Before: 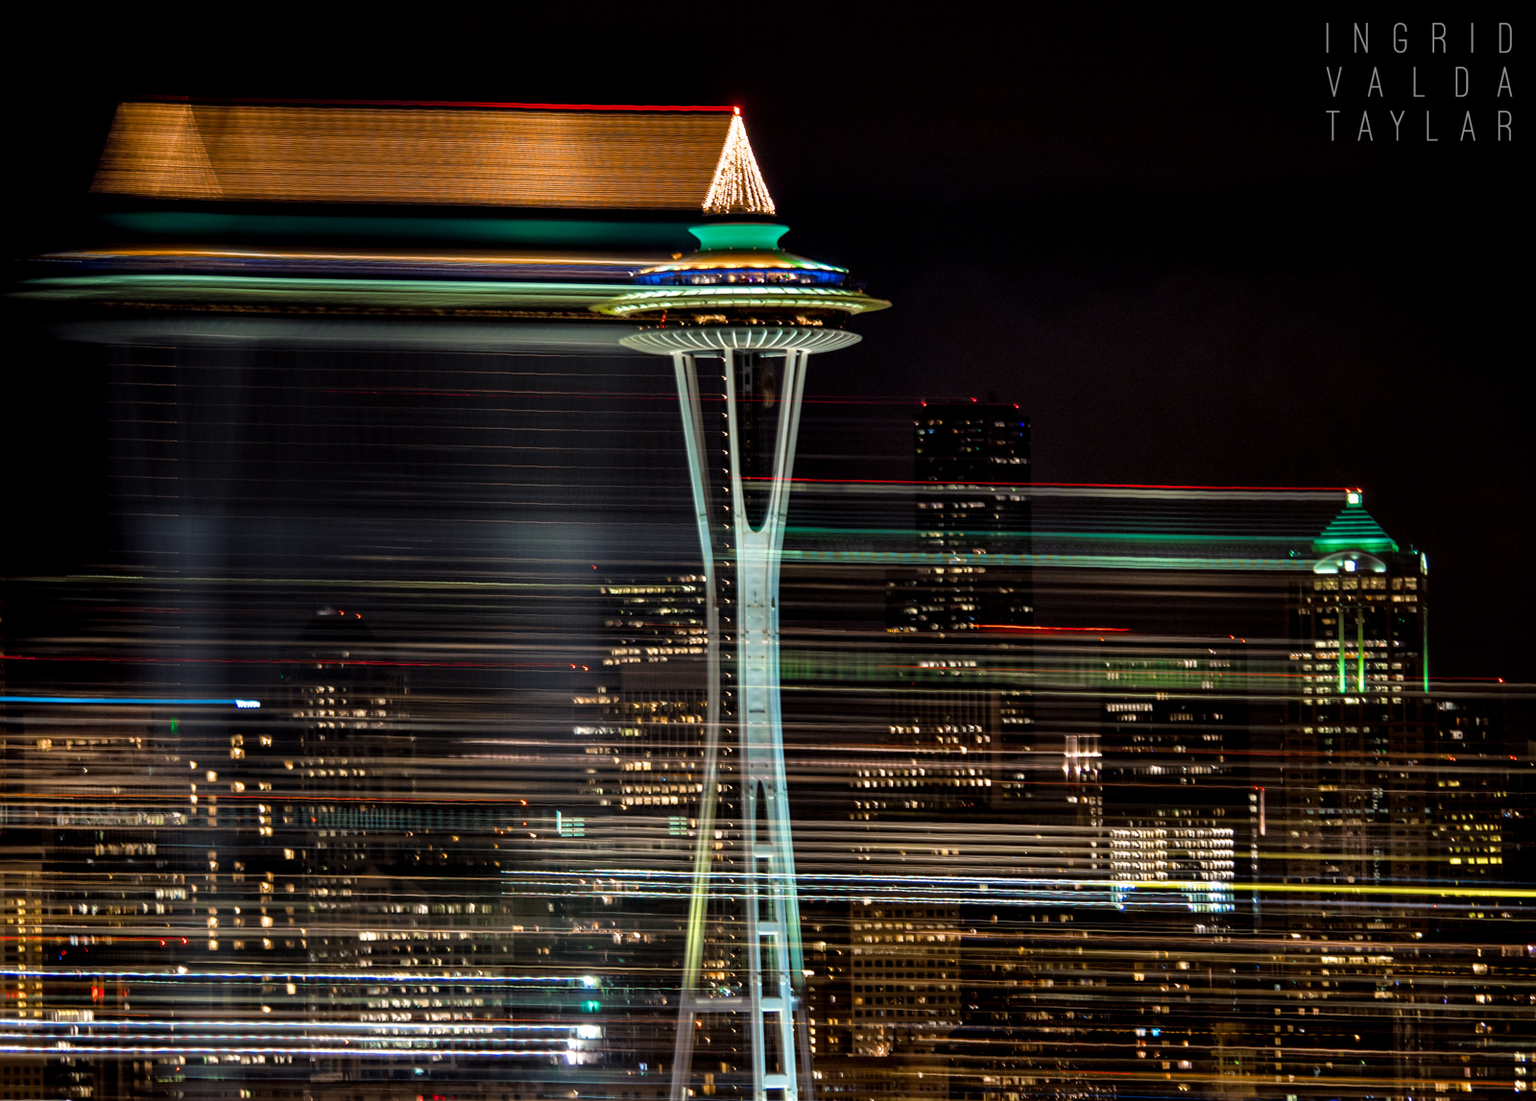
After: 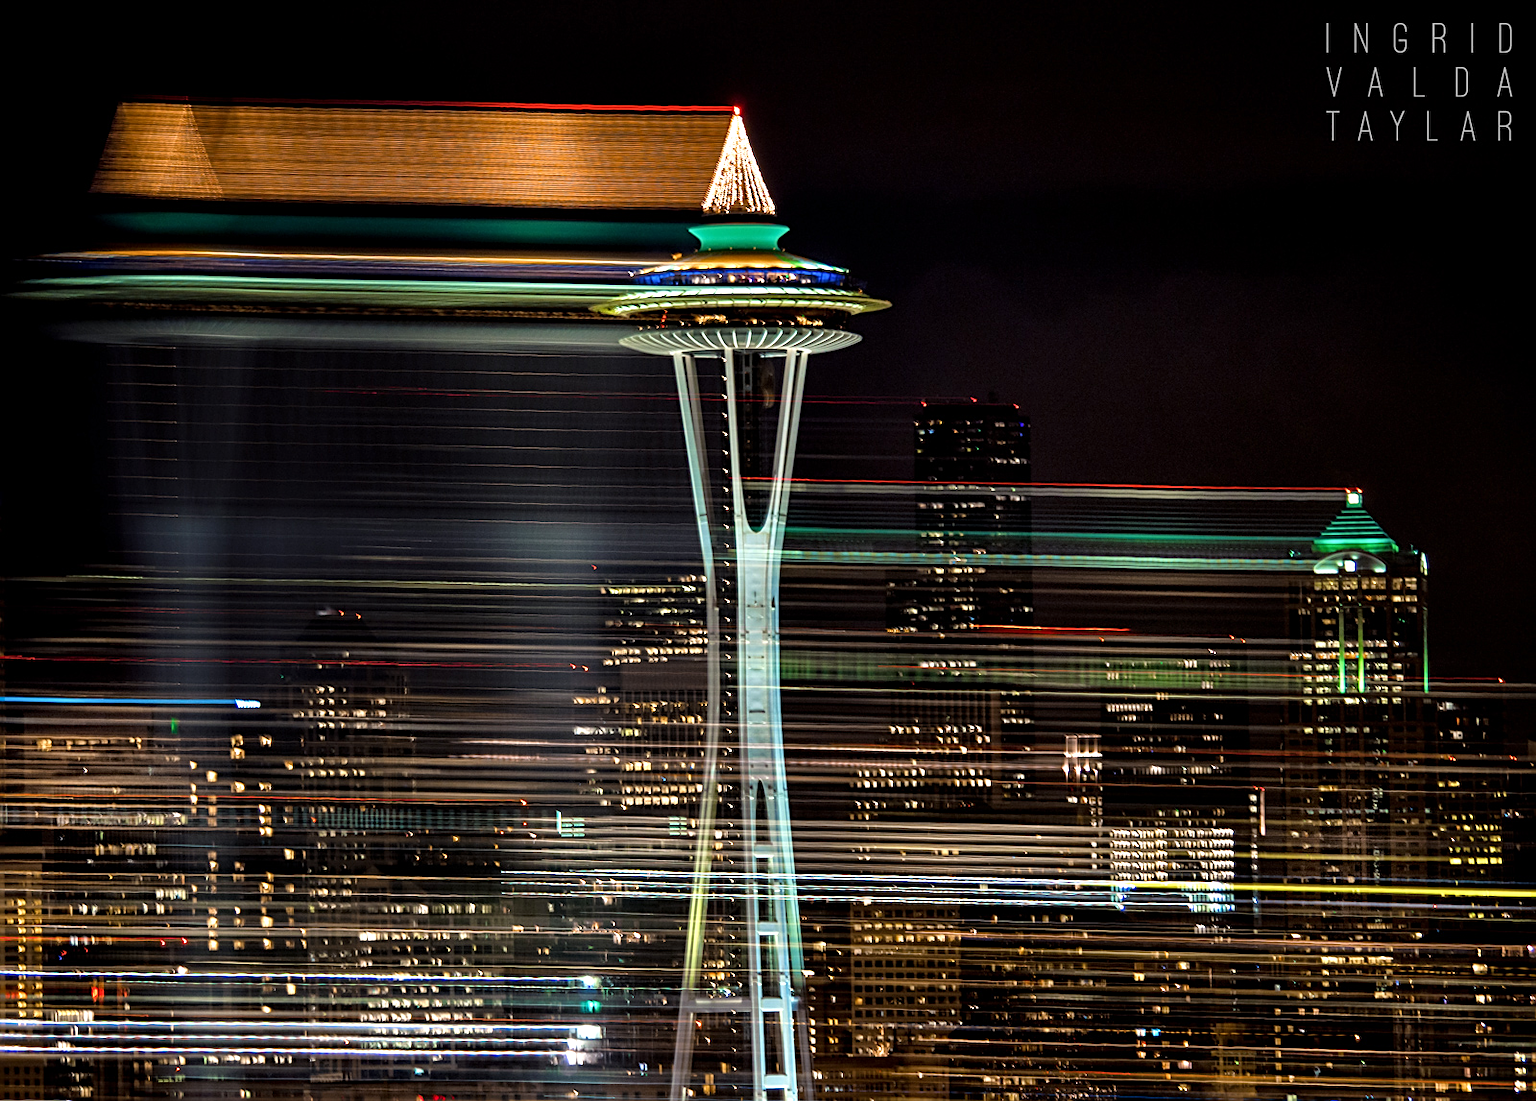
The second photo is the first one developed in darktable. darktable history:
sharpen: on, module defaults
exposure: exposure 0.258 EV, compensate highlight preservation false
